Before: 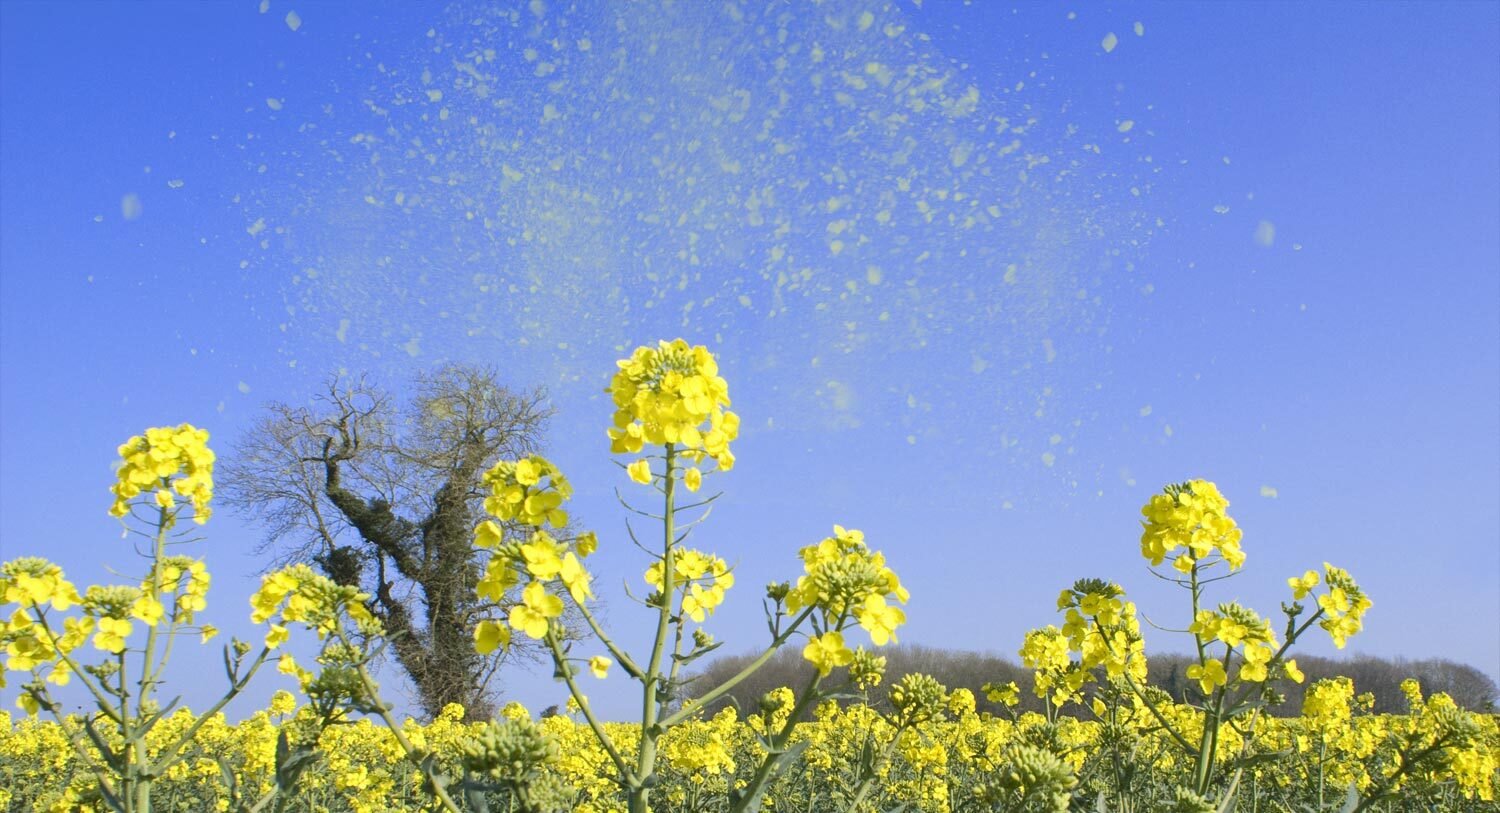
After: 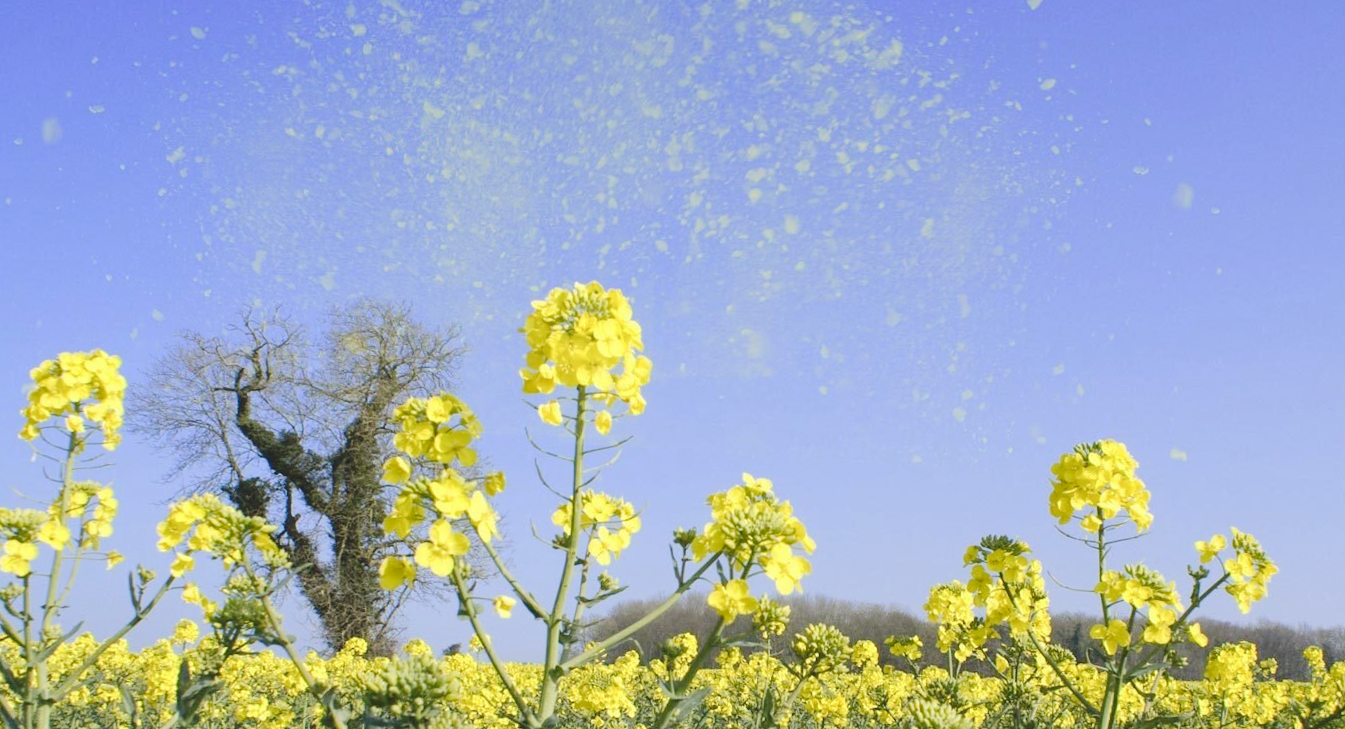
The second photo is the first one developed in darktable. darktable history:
tone curve: curves: ch0 [(0, 0) (0.003, 0.068) (0.011, 0.079) (0.025, 0.092) (0.044, 0.107) (0.069, 0.121) (0.1, 0.134) (0.136, 0.16) (0.177, 0.198) (0.224, 0.242) (0.277, 0.312) (0.335, 0.384) (0.399, 0.461) (0.468, 0.539) (0.543, 0.622) (0.623, 0.691) (0.709, 0.763) (0.801, 0.833) (0.898, 0.909) (1, 1)], preserve colors none
crop and rotate: angle -1.96°, left 3.097%, top 4.154%, right 1.586%, bottom 0.529%
